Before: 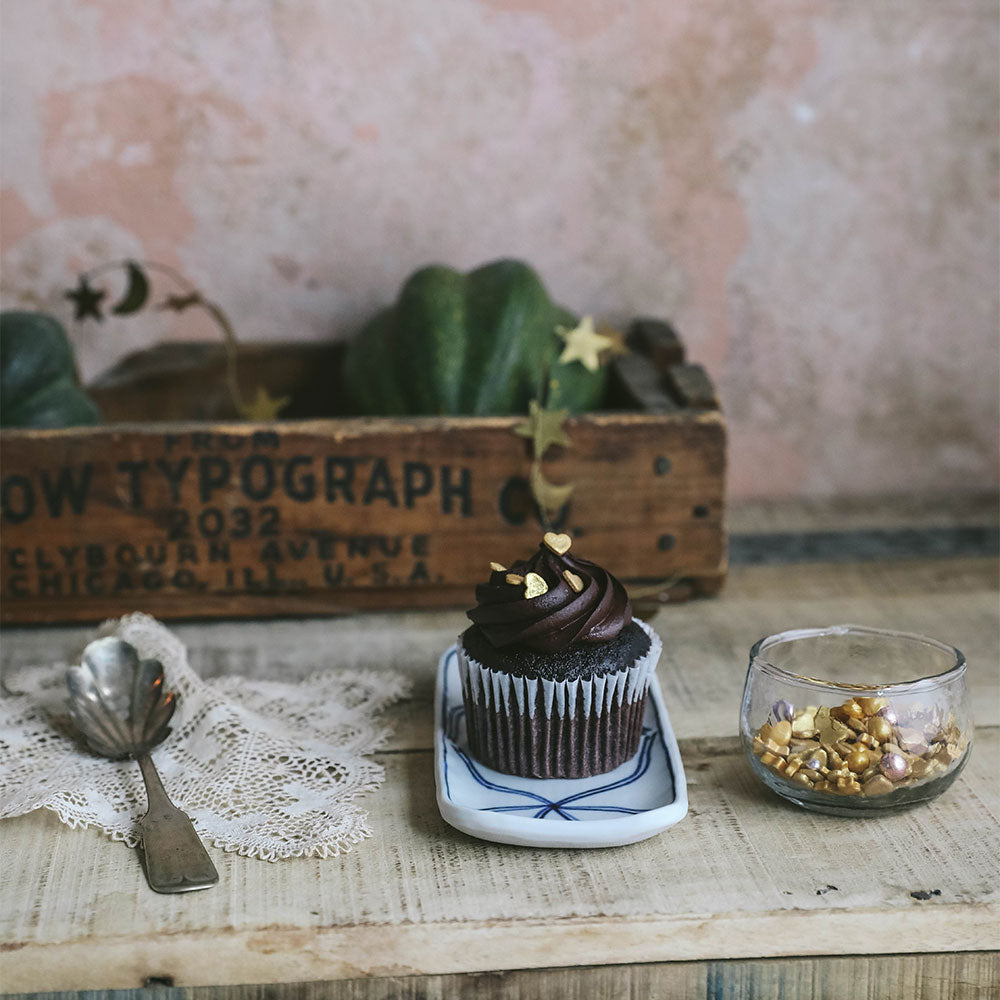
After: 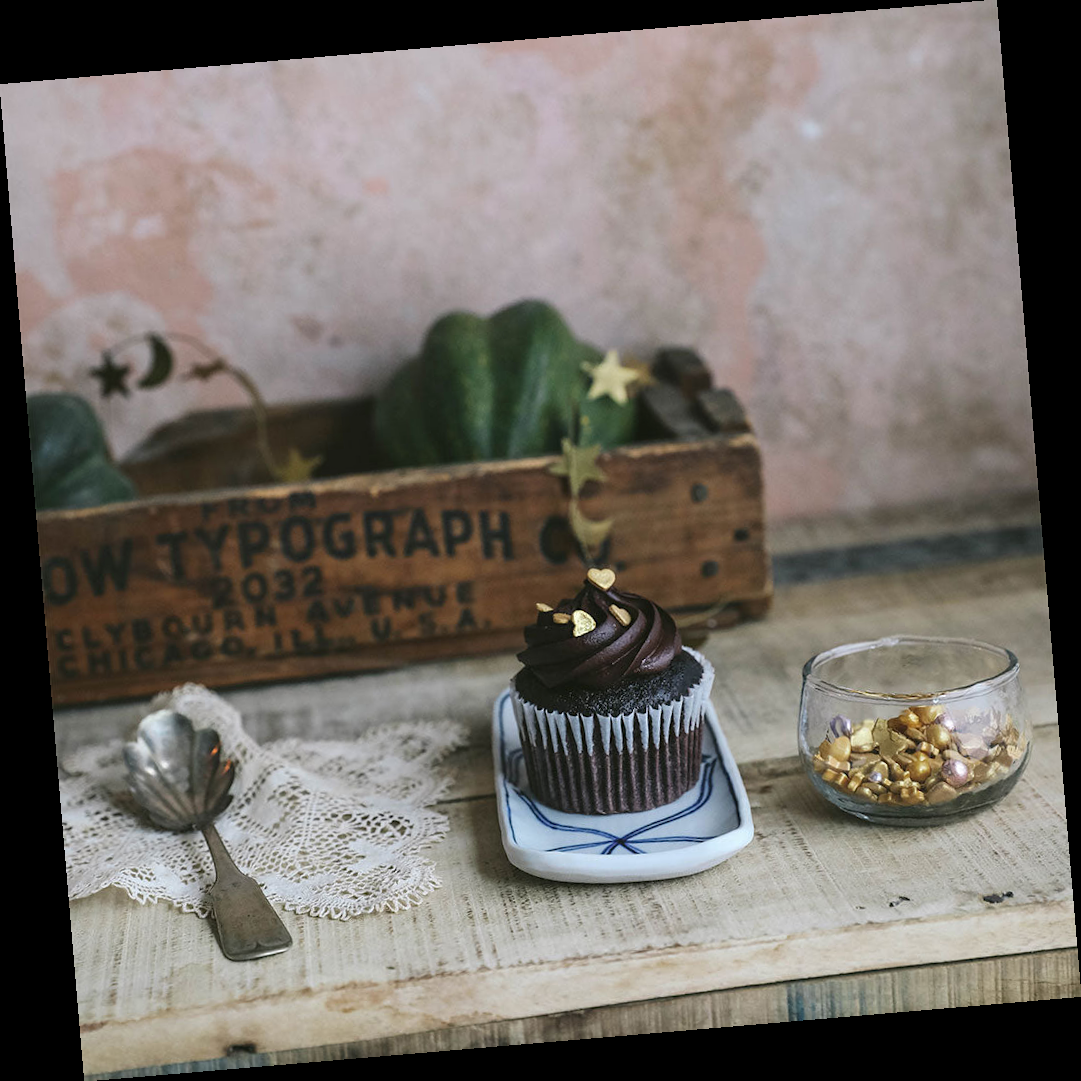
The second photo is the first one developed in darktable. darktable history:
rotate and perspective: rotation -4.86°, automatic cropping off
local contrast: mode bilateral grid, contrast 15, coarseness 36, detail 105%, midtone range 0.2
